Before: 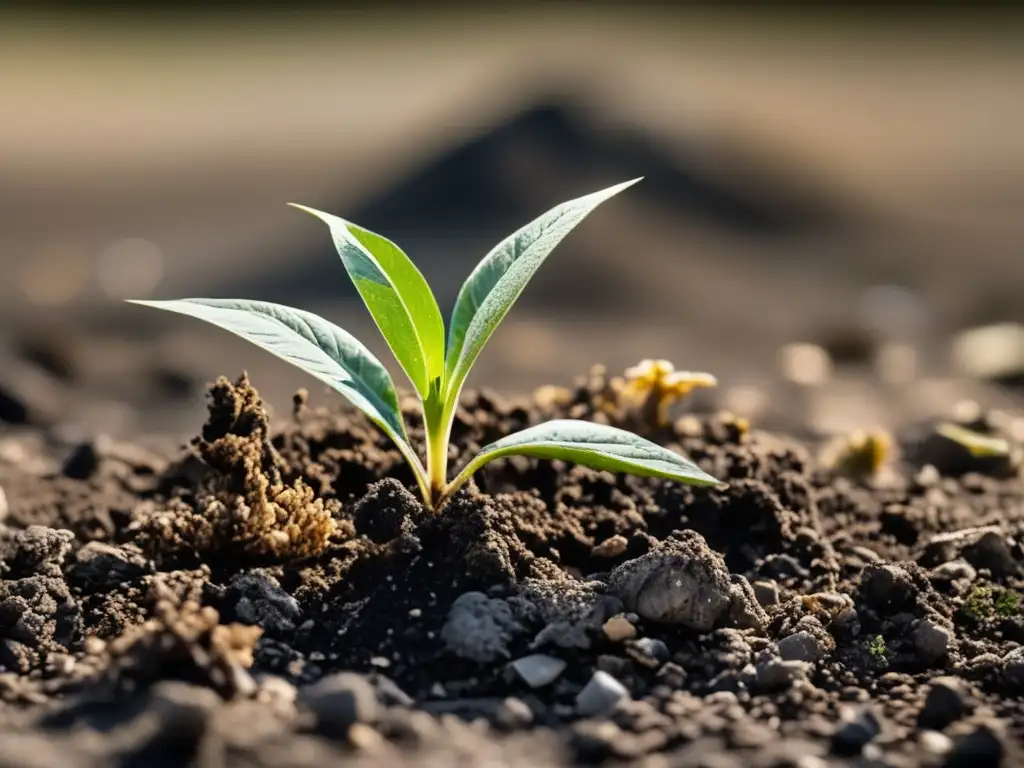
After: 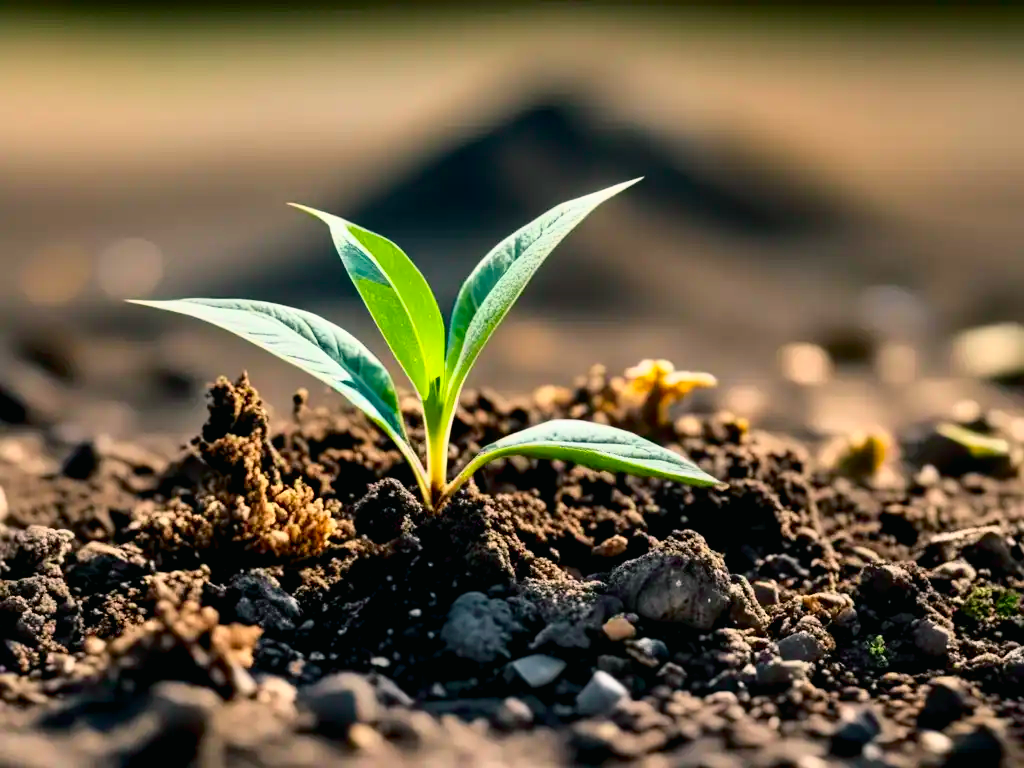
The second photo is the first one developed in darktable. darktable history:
tone curve: curves: ch0 [(0, 0.01) (0.037, 0.032) (0.131, 0.108) (0.275, 0.258) (0.483, 0.512) (0.61, 0.661) (0.696, 0.76) (0.792, 0.867) (0.911, 0.955) (0.997, 0.995)]; ch1 [(0, 0) (0.308, 0.268) (0.425, 0.383) (0.503, 0.502) (0.529, 0.543) (0.706, 0.754) (0.869, 0.907) (1, 1)]; ch2 [(0, 0) (0.228, 0.196) (0.336, 0.315) (0.399, 0.403) (0.485, 0.487) (0.502, 0.502) (0.525, 0.523) (0.545, 0.552) (0.587, 0.61) (0.636, 0.654) (0.711, 0.729) (0.855, 0.87) (0.998, 0.977)], color space Lab, independent channels, preserve colors none
color balance rgb: shadows lift › chroma 2%, shadows lift › hue 217.2°, power › hue 60°, highlights gain › chroma 1%, highlights gain › hue 69.6°, global offset › luminance -0.5%, perceptual saturation grading › global saturation 15%, global vibrance 15%
